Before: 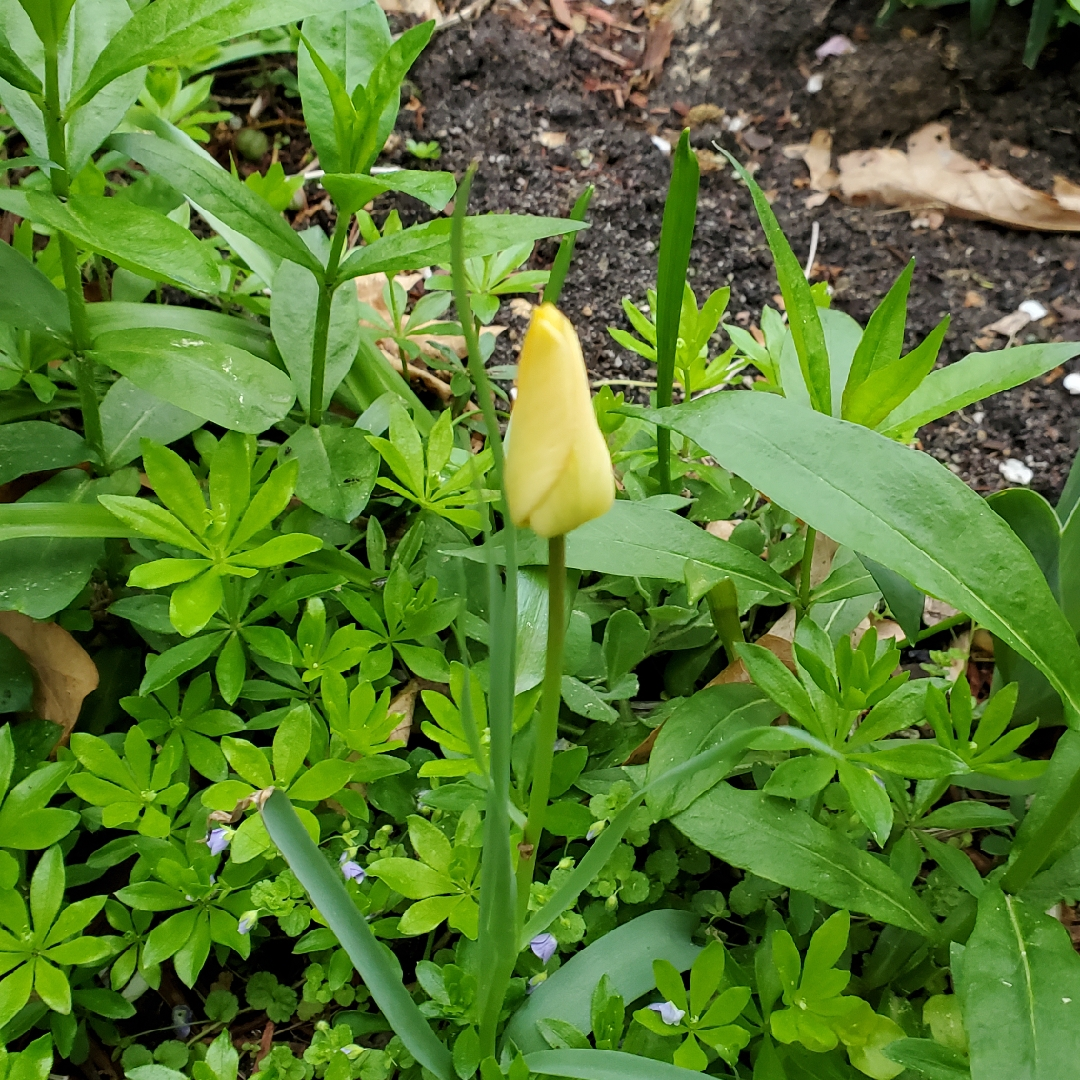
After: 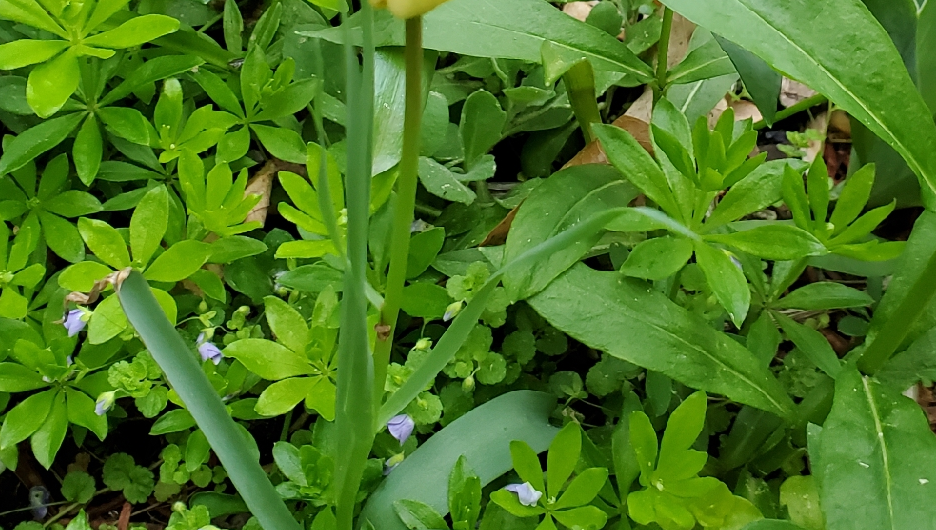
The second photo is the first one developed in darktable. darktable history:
crop and rotate: left 13.303%, top 48.062%, bottom 2.798%
